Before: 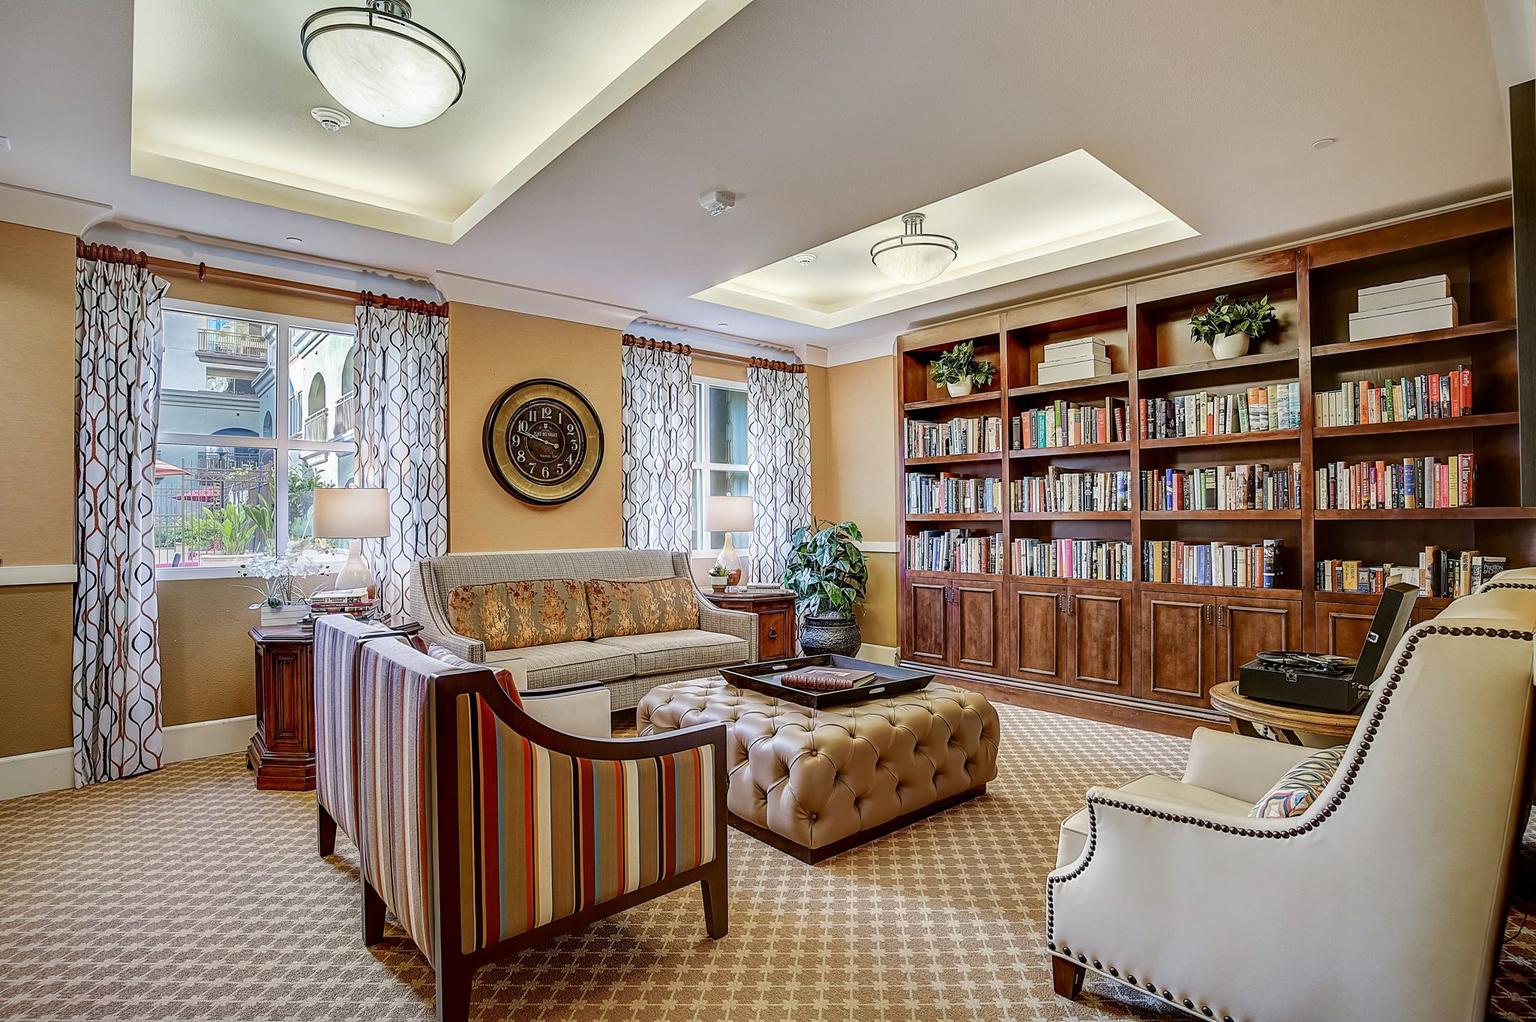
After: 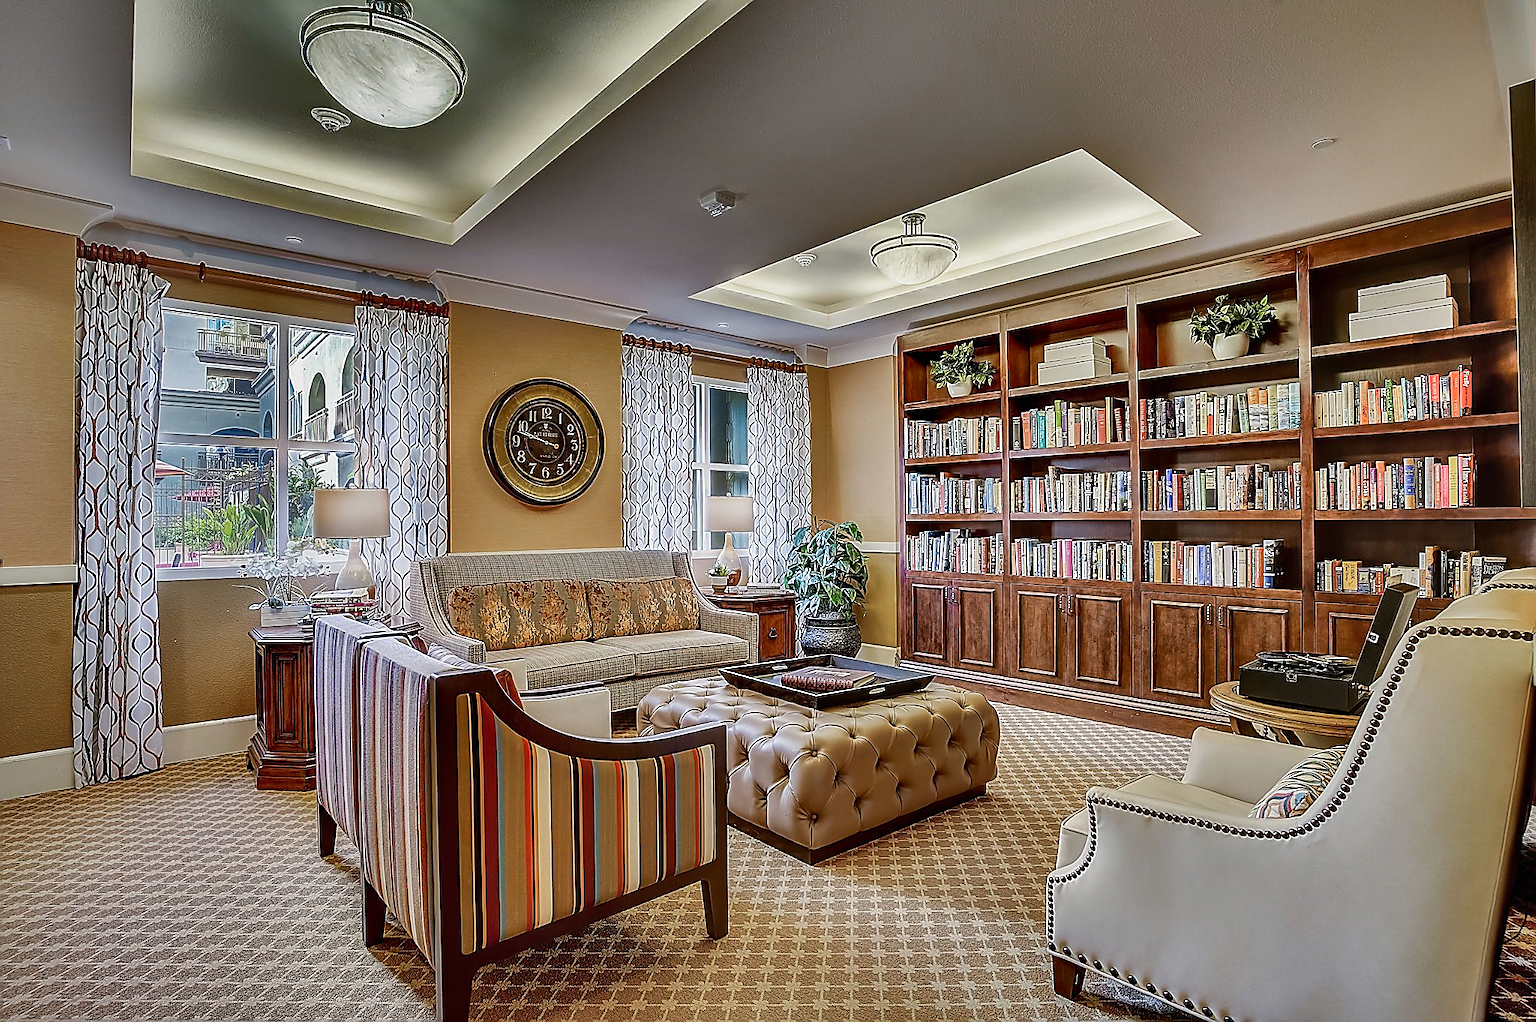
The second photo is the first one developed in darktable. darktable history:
exposure: black level correction 0, compensate highlight preservation false
sharpen: radius 1.408, amount 1.258, threshold 0.757
shadows and highlights: radius 123.57, shadows 98.24, white point adjustment -2.95, highlights -99.81, soften with gaussian
